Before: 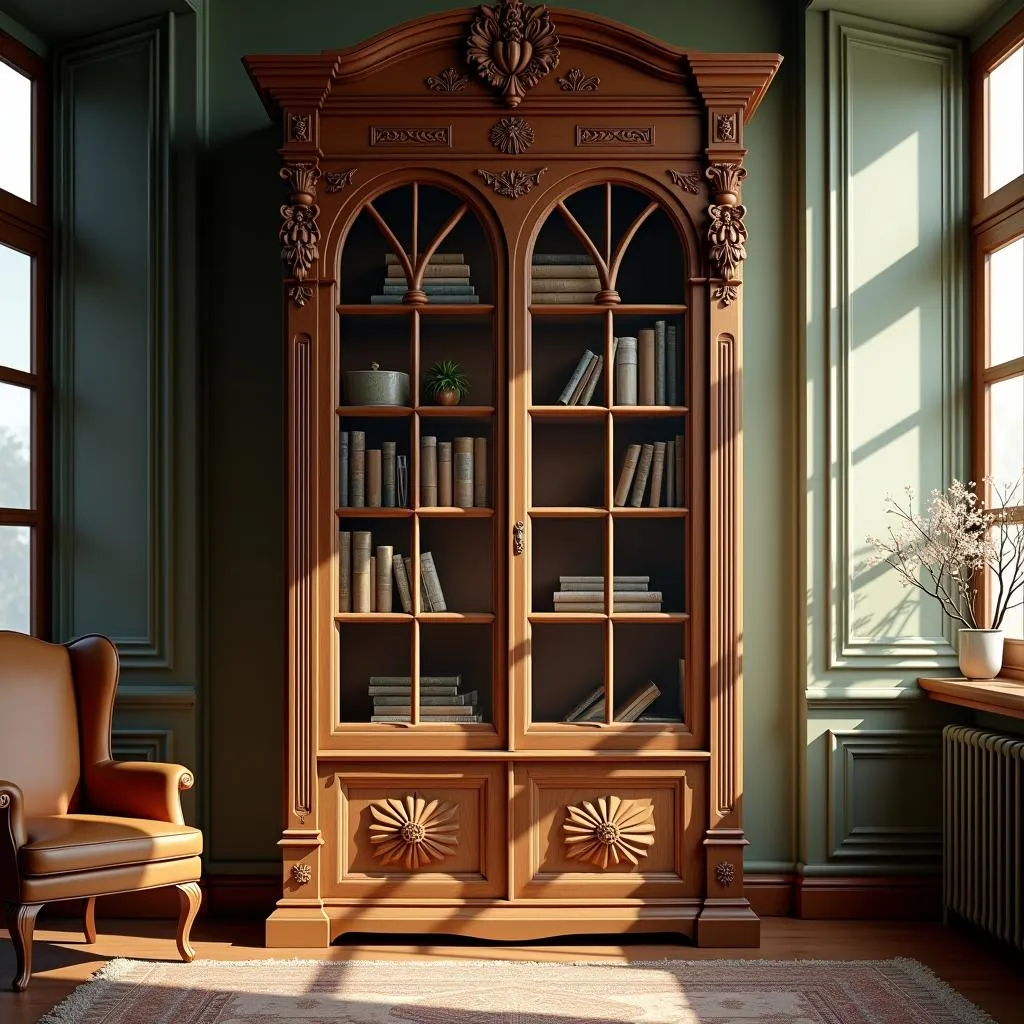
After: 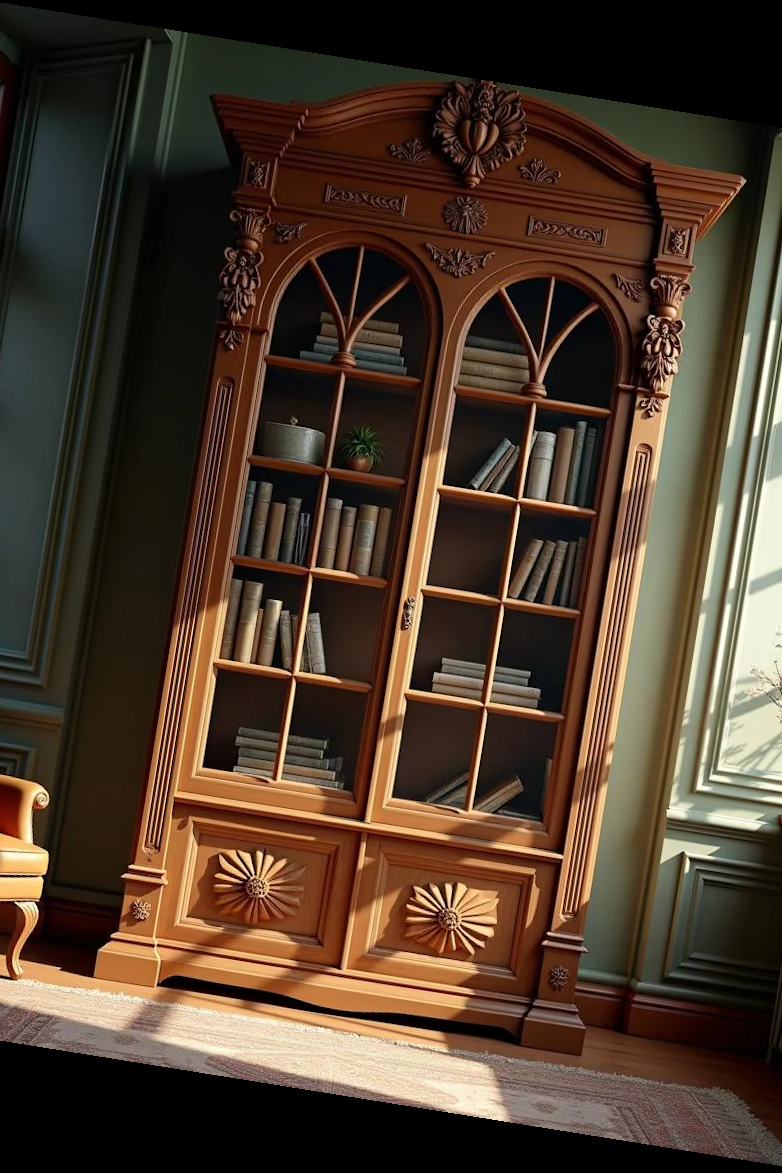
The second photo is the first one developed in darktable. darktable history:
crop and rotate: left 15.446%, right 17.836%
rotate and perspective: rotation 9.12°, automatic cropping off
